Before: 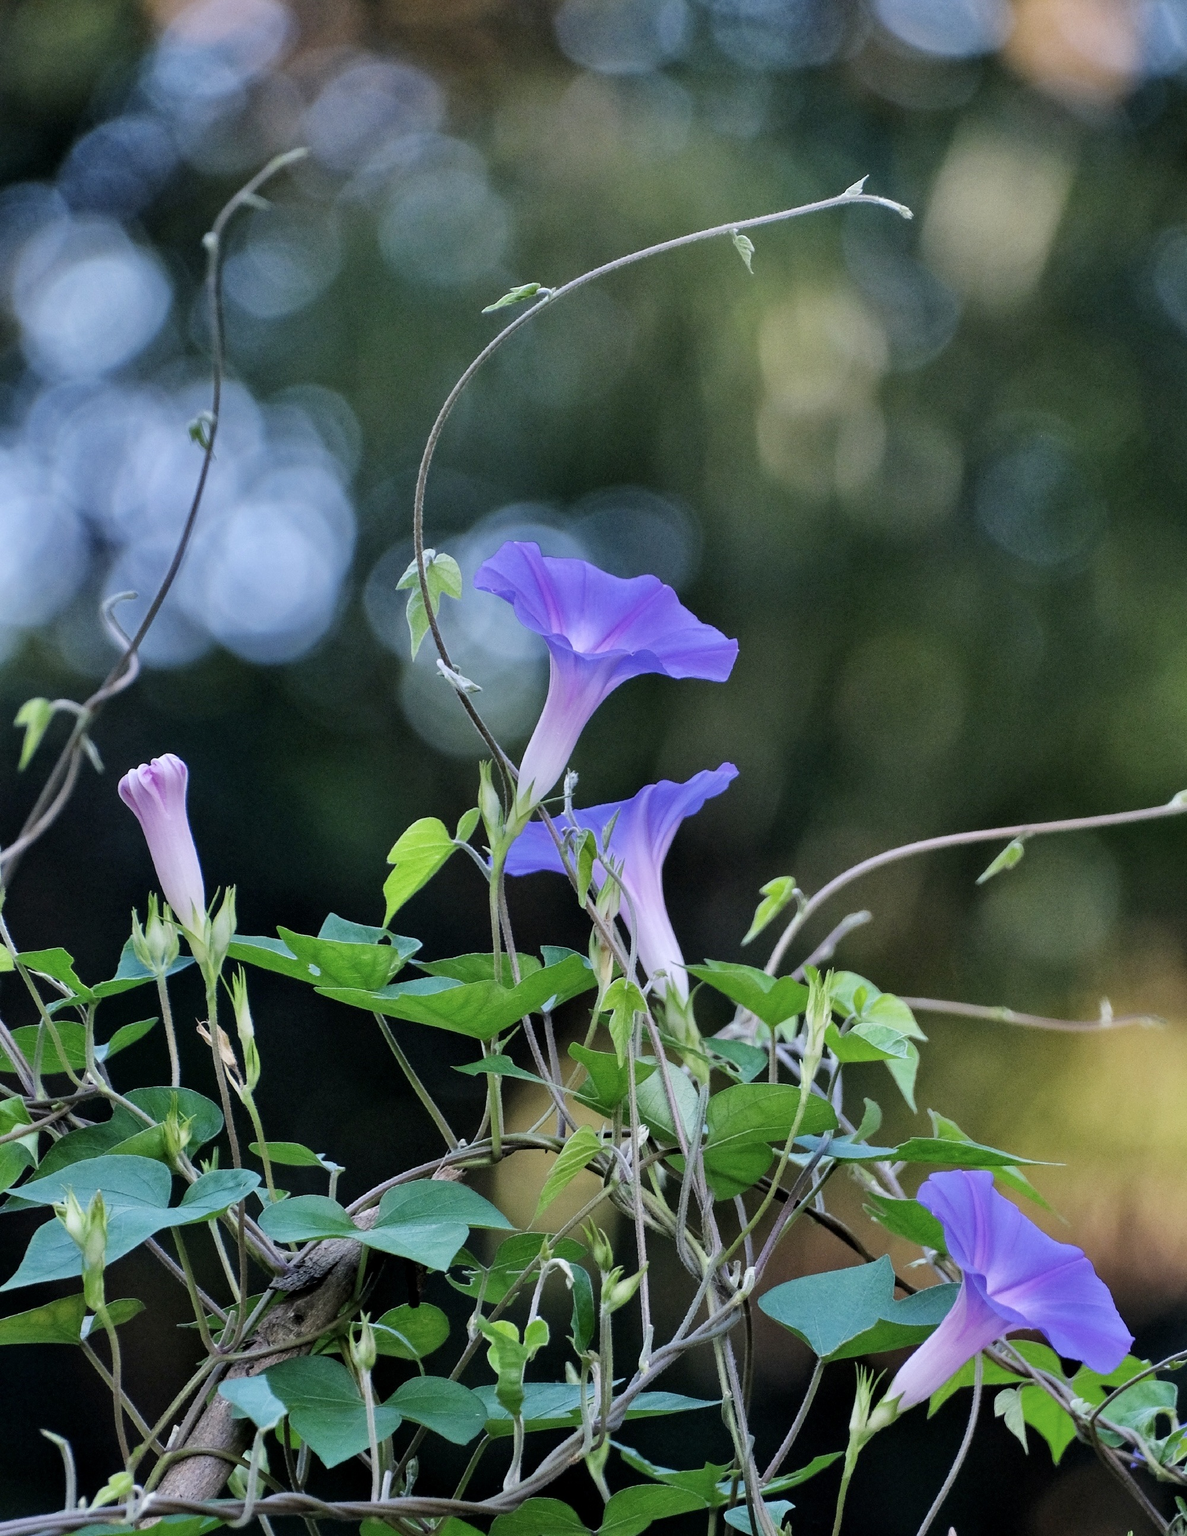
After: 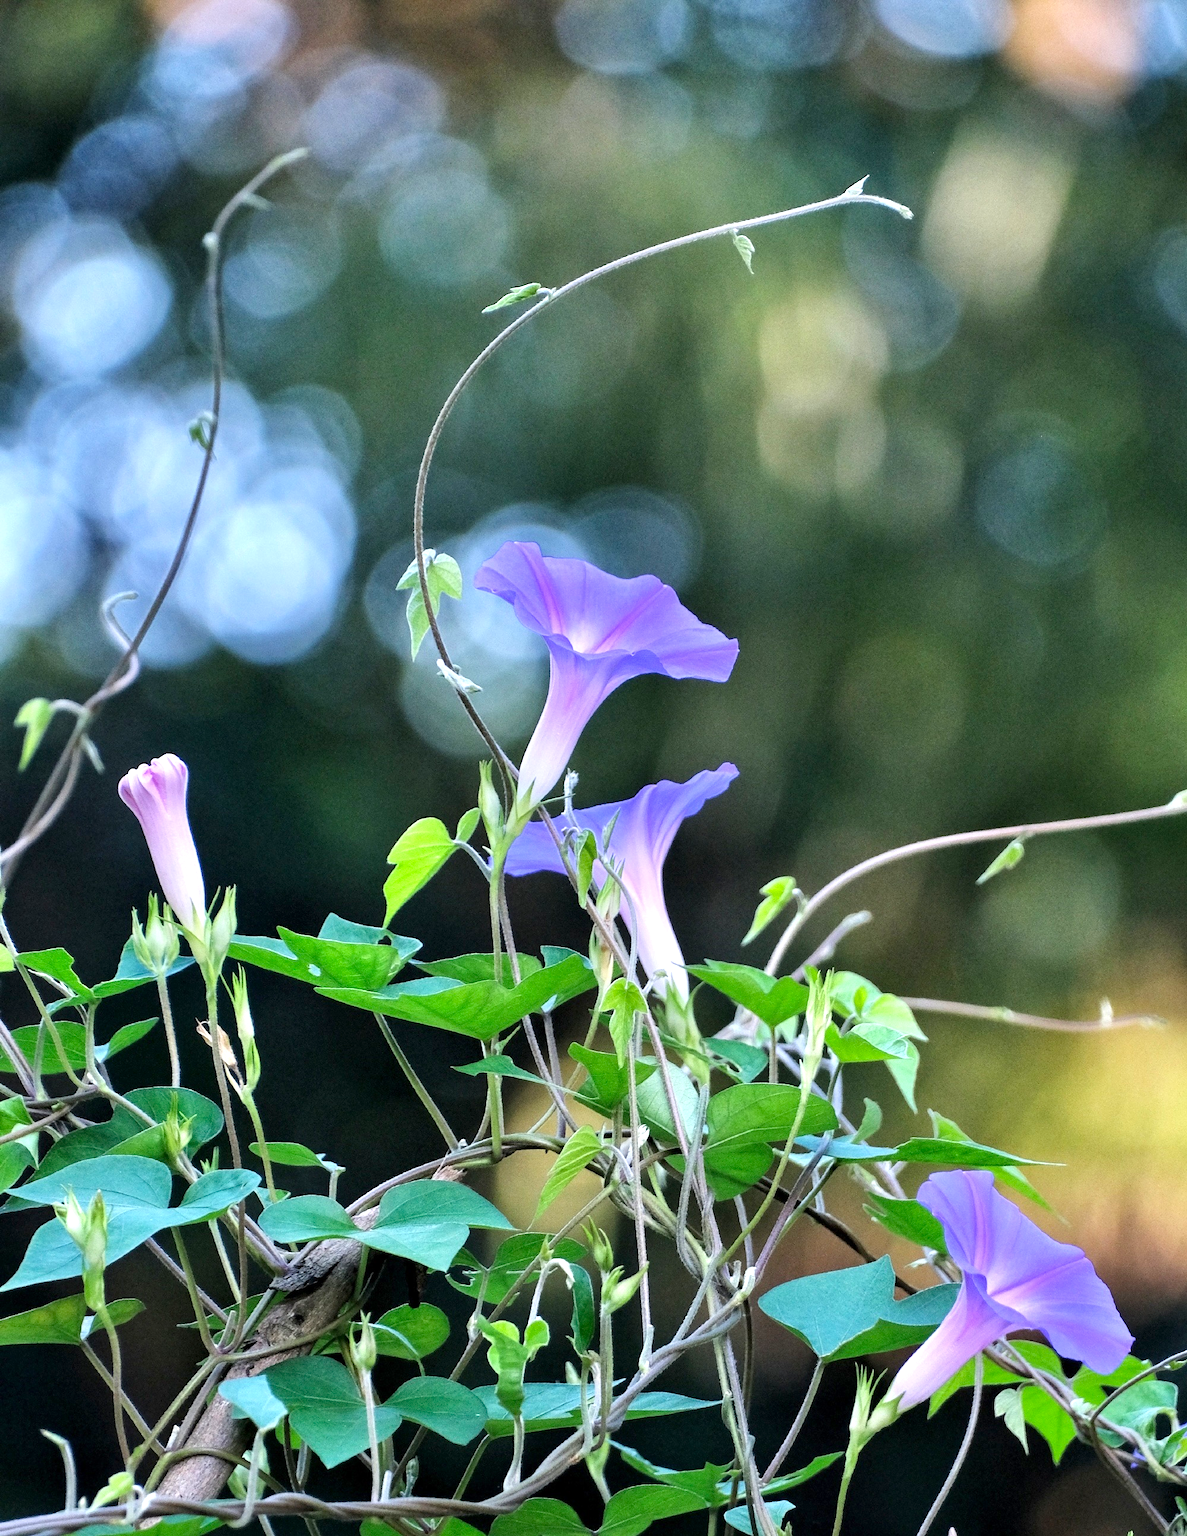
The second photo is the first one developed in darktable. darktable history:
exposure: exposure 0.765 EV, compensate highlight preservation false
